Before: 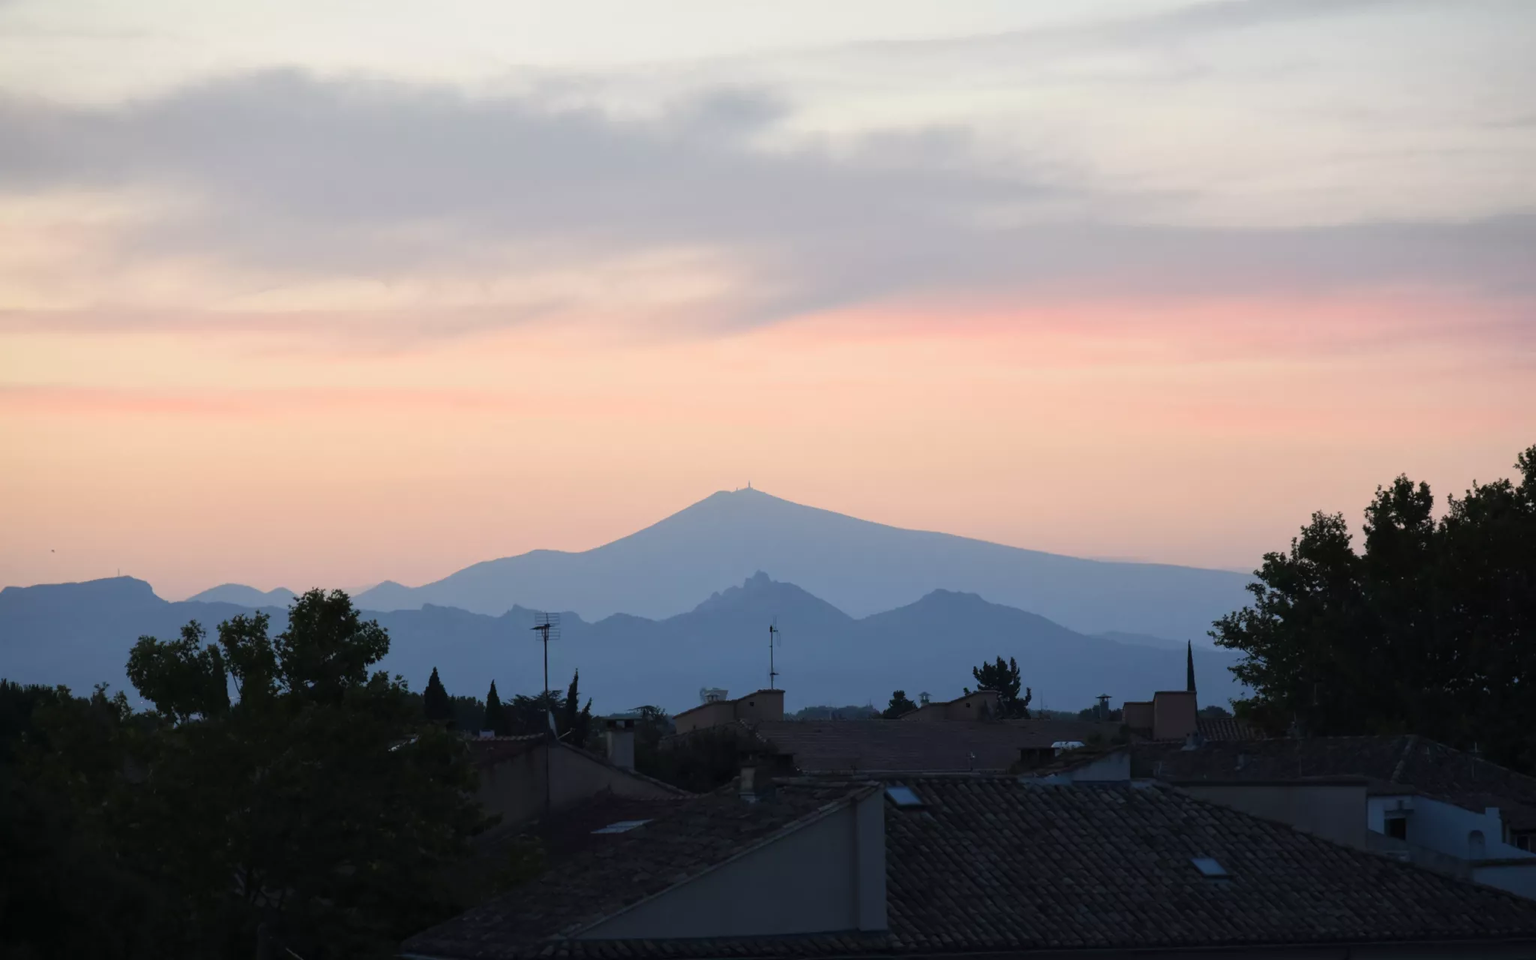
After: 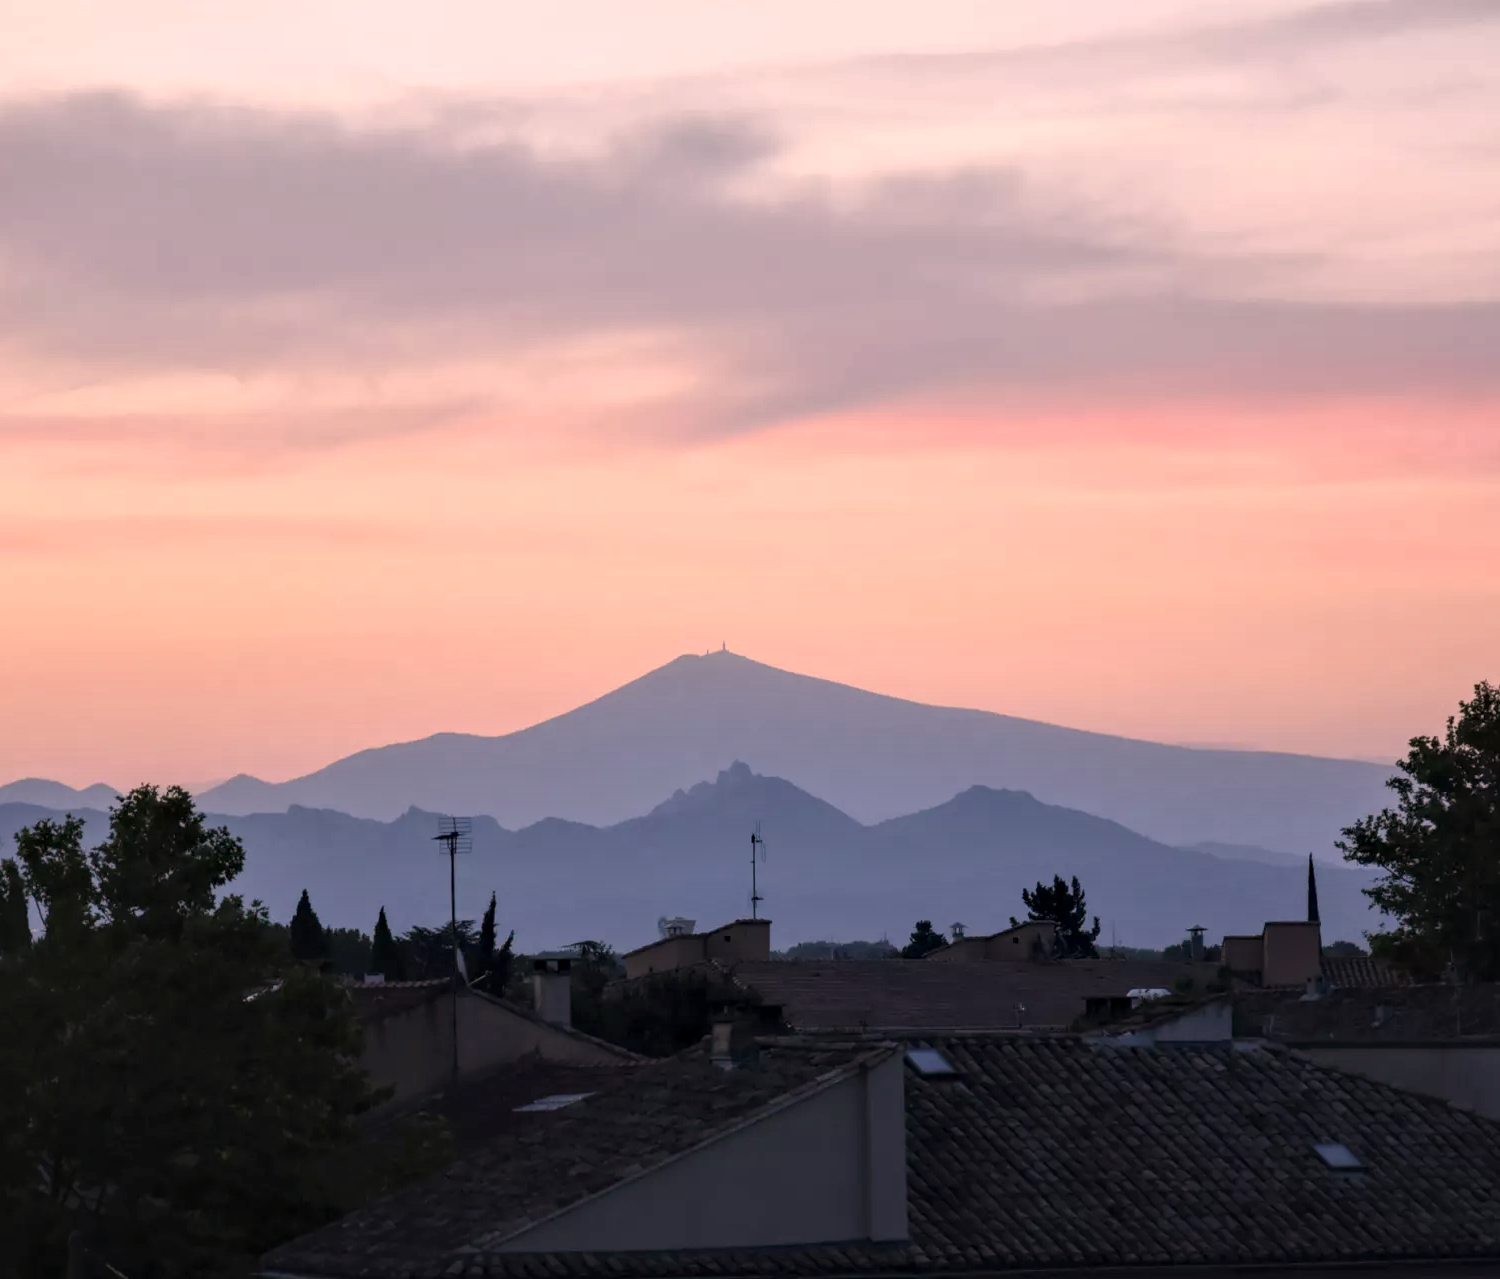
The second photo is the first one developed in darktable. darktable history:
local contrast: detail 144%
crop: left 13.443%, right 13.31%
color correction: highlights a* 14.52, highlights b* 4.84
